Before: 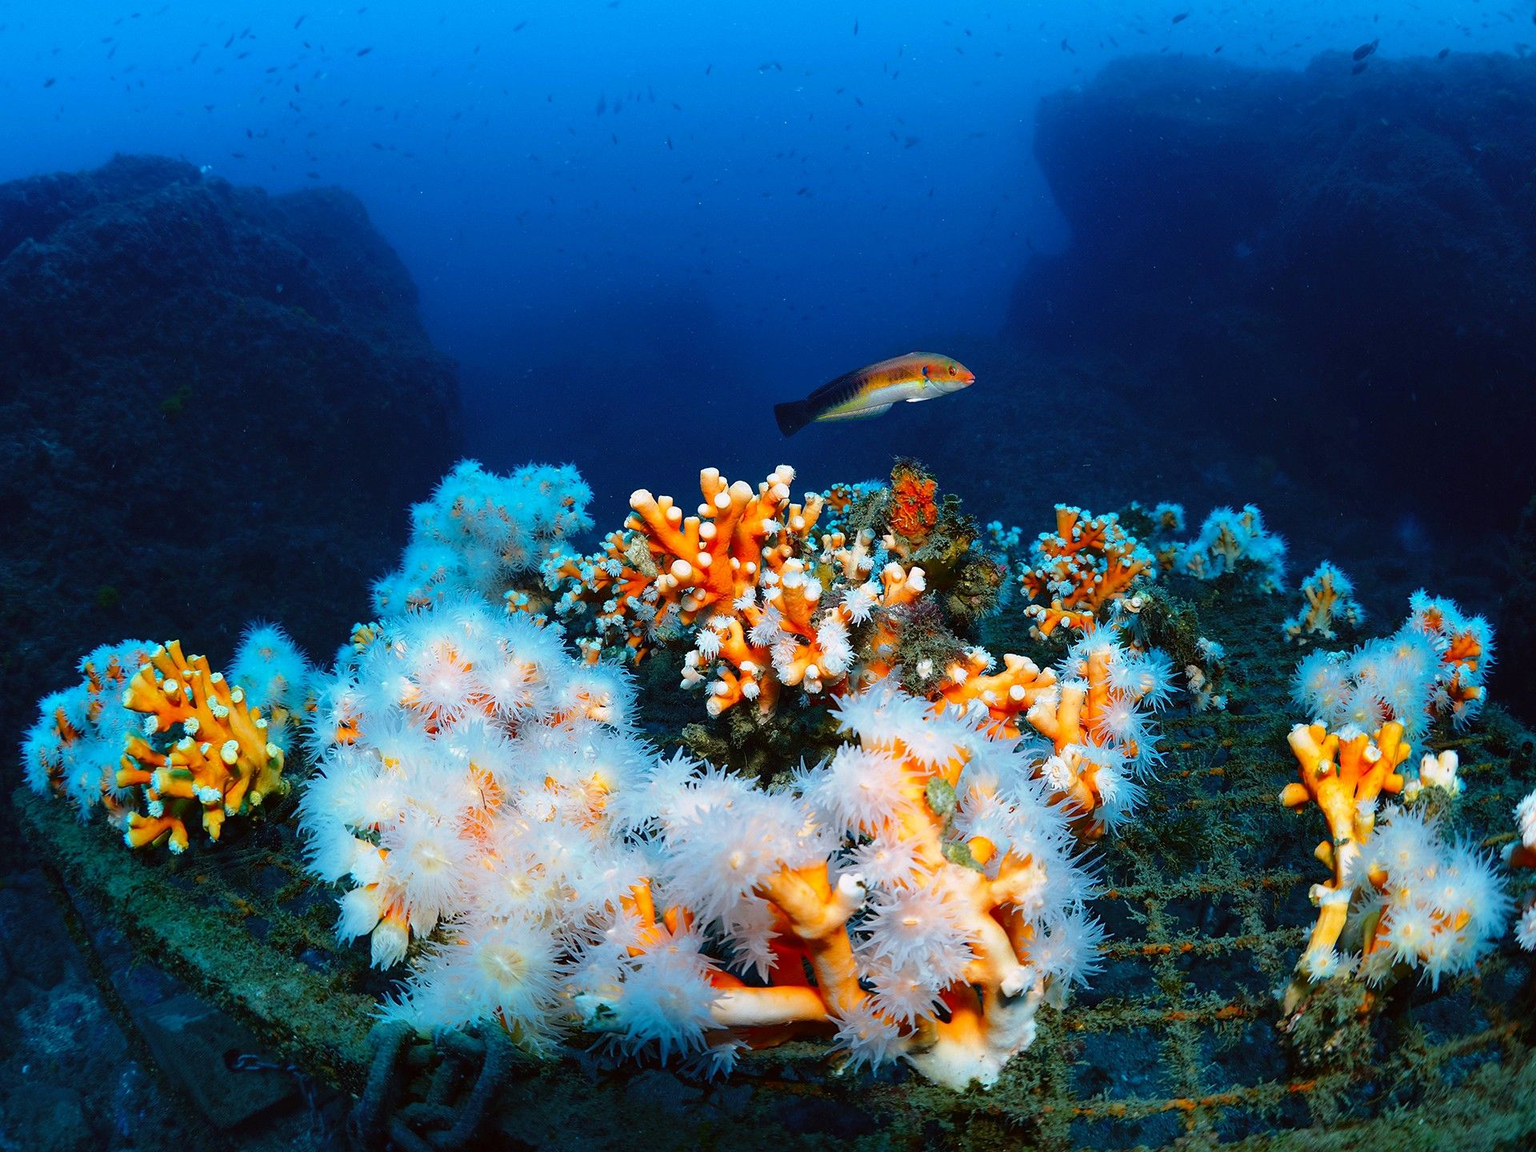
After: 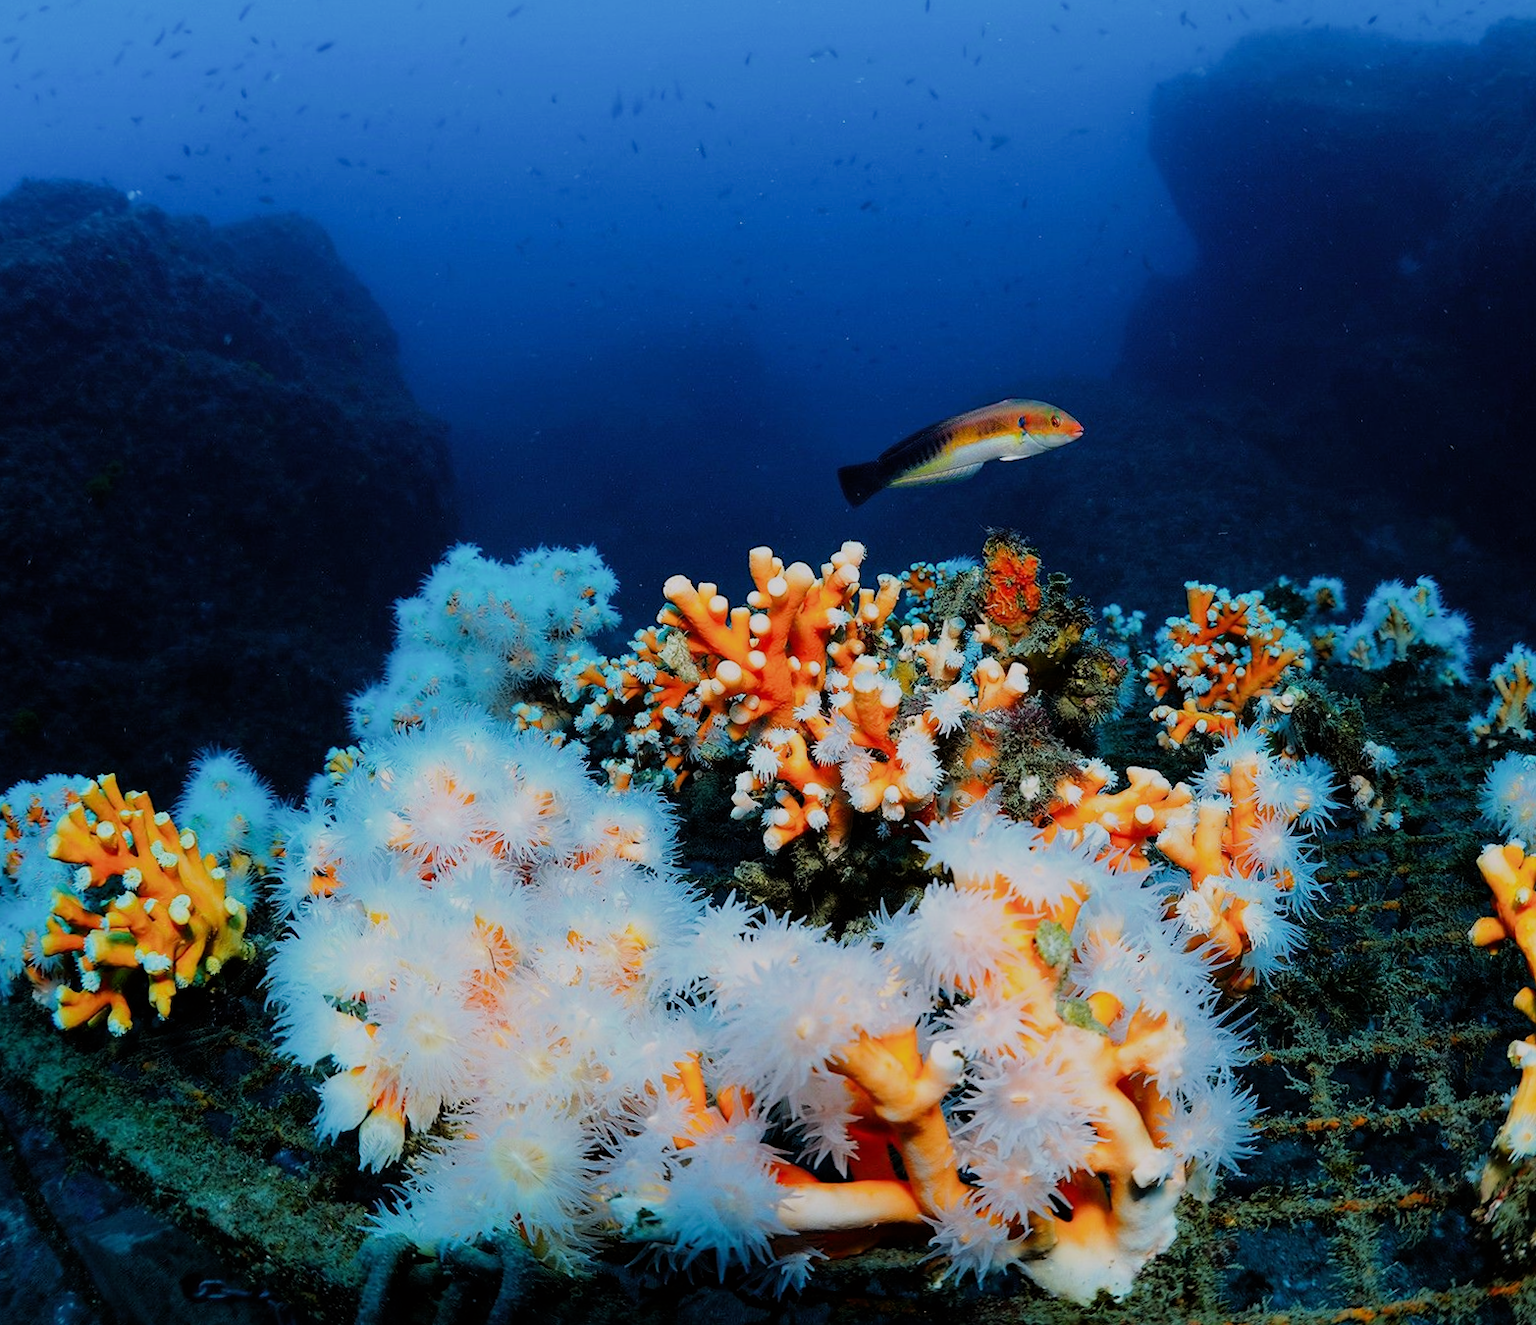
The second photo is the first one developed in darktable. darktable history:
filmic rgb: black relative exposure -9.23 EV, white relative exposure 6.77 EV, hardness 3.09, contrast 1.051
crop and rotate: angle 1.33°, left 4.347%, top 0.584%, right 11.61%, bottom 2.688%
